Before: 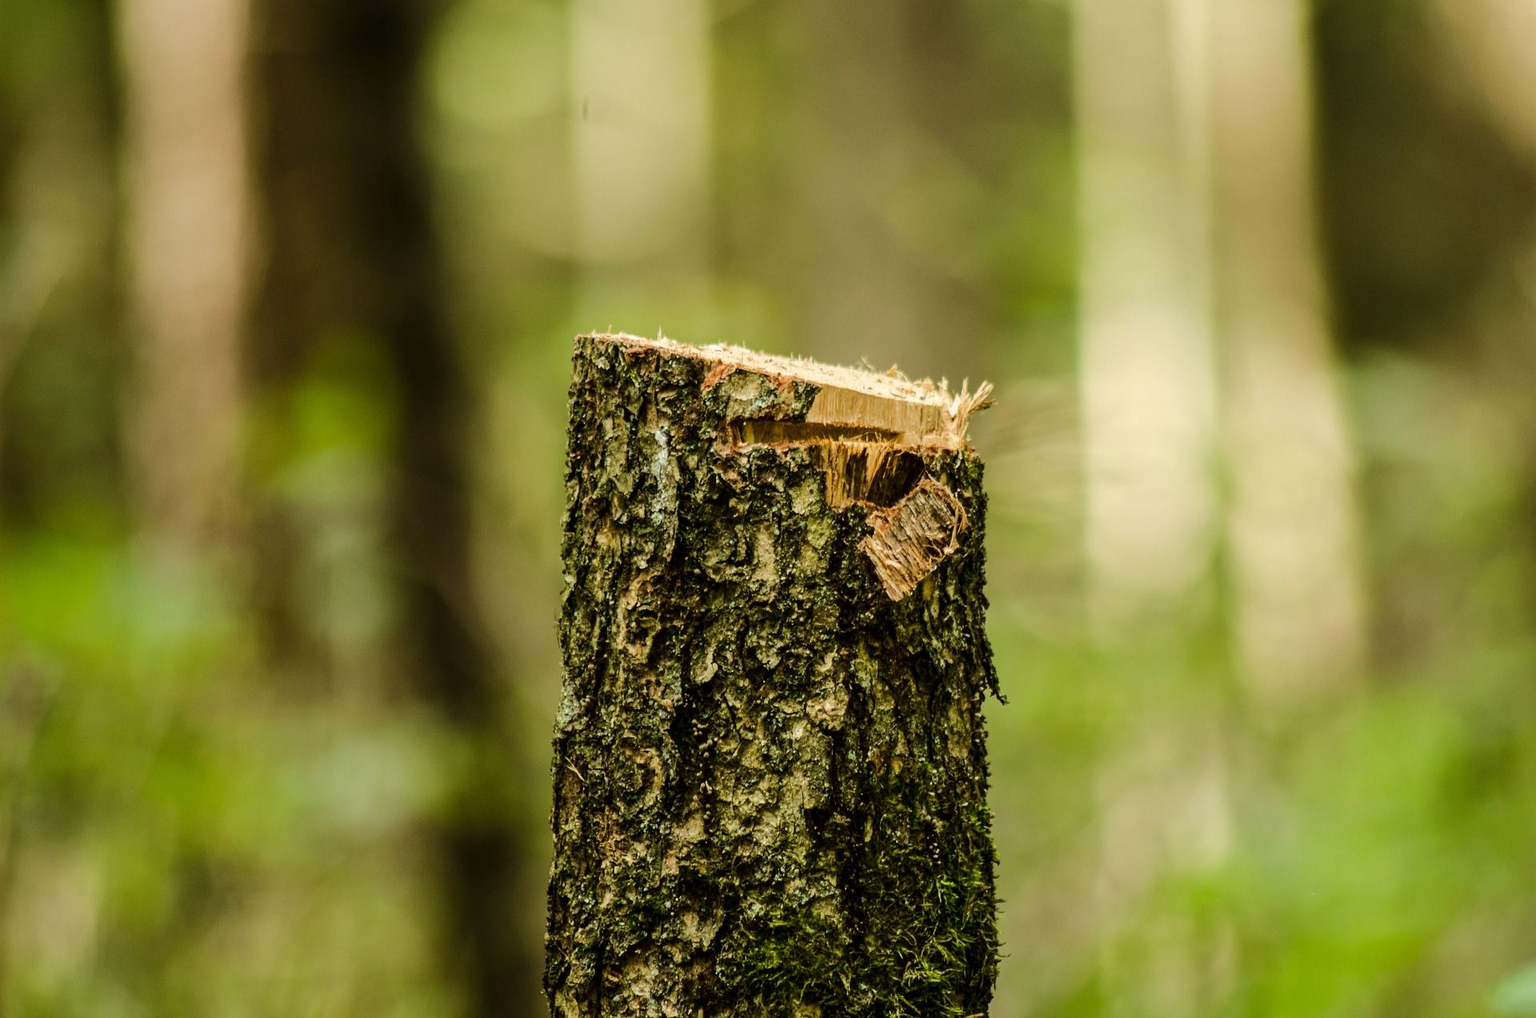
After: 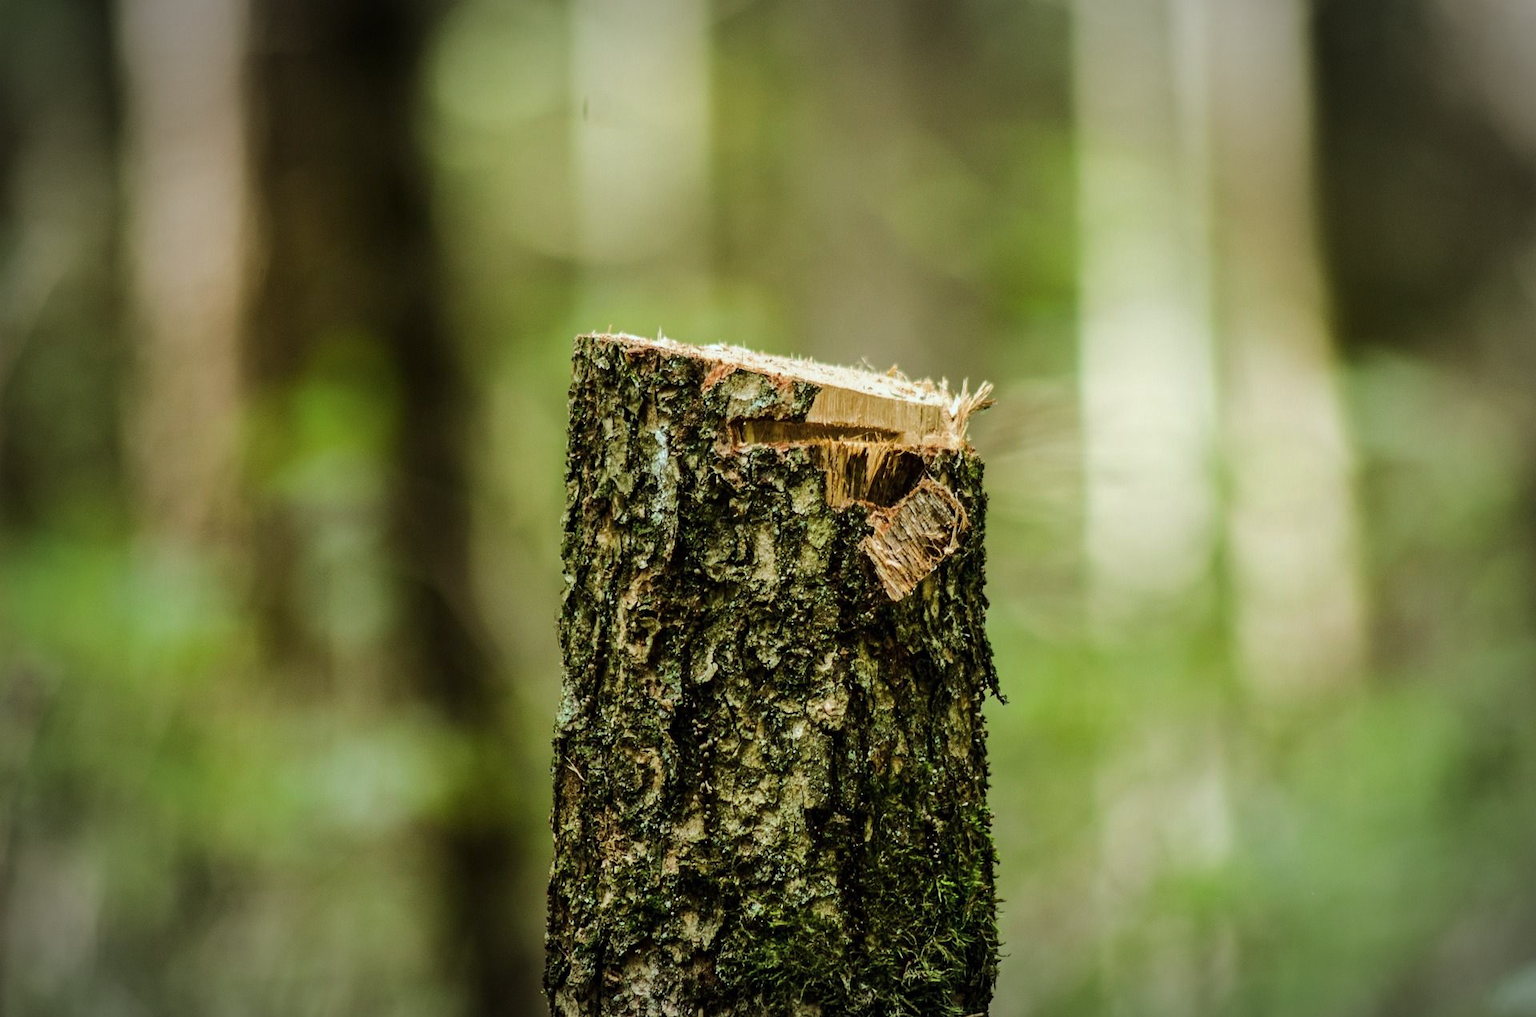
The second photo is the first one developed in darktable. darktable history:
color calibration: x 0.37, y 0.382, temperature 4313.32 K
vignetting: automatic ratio true
